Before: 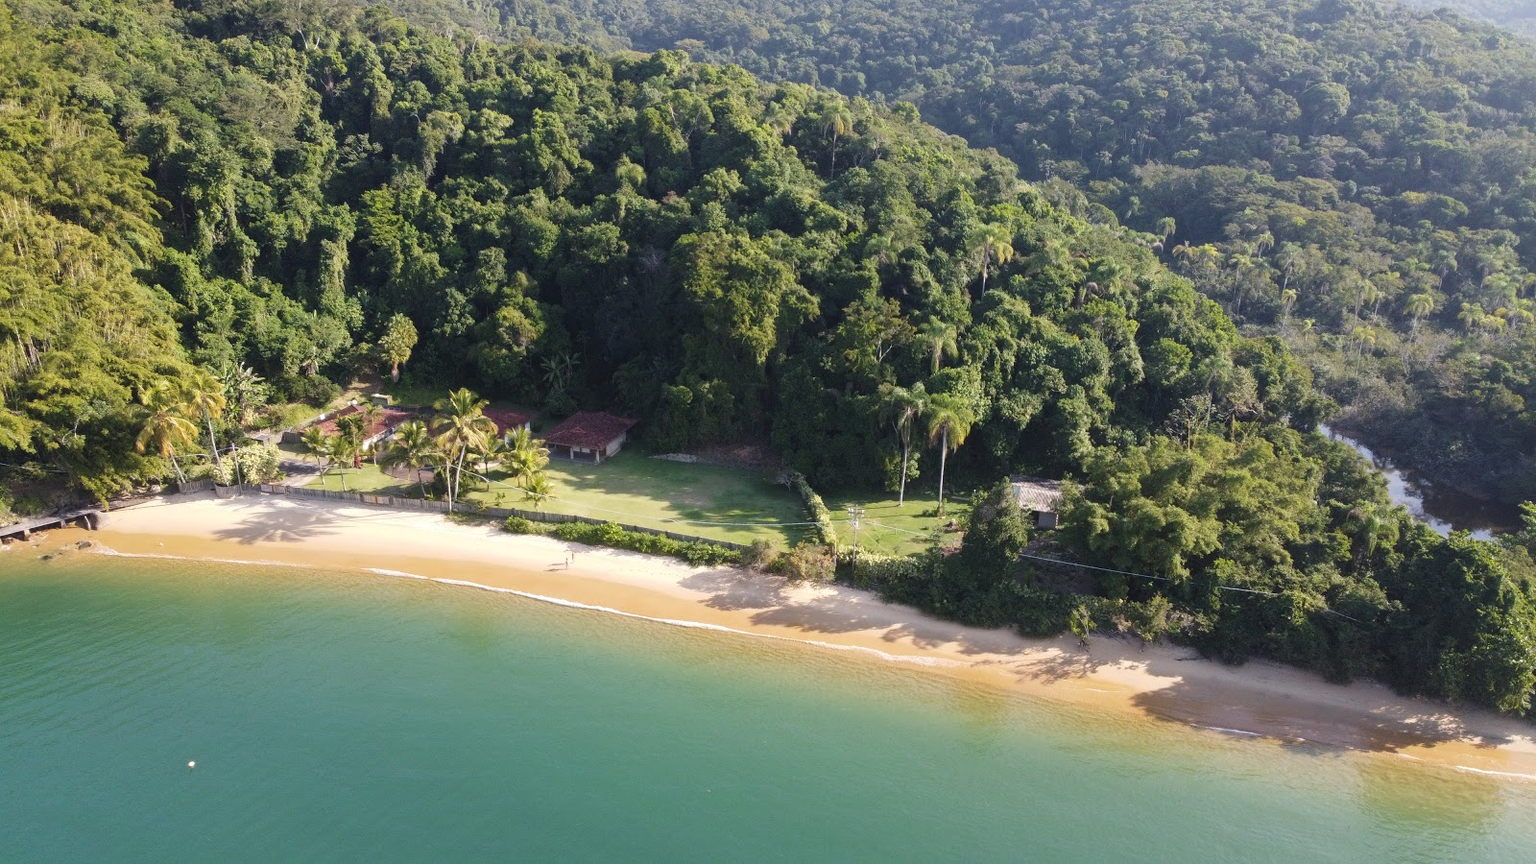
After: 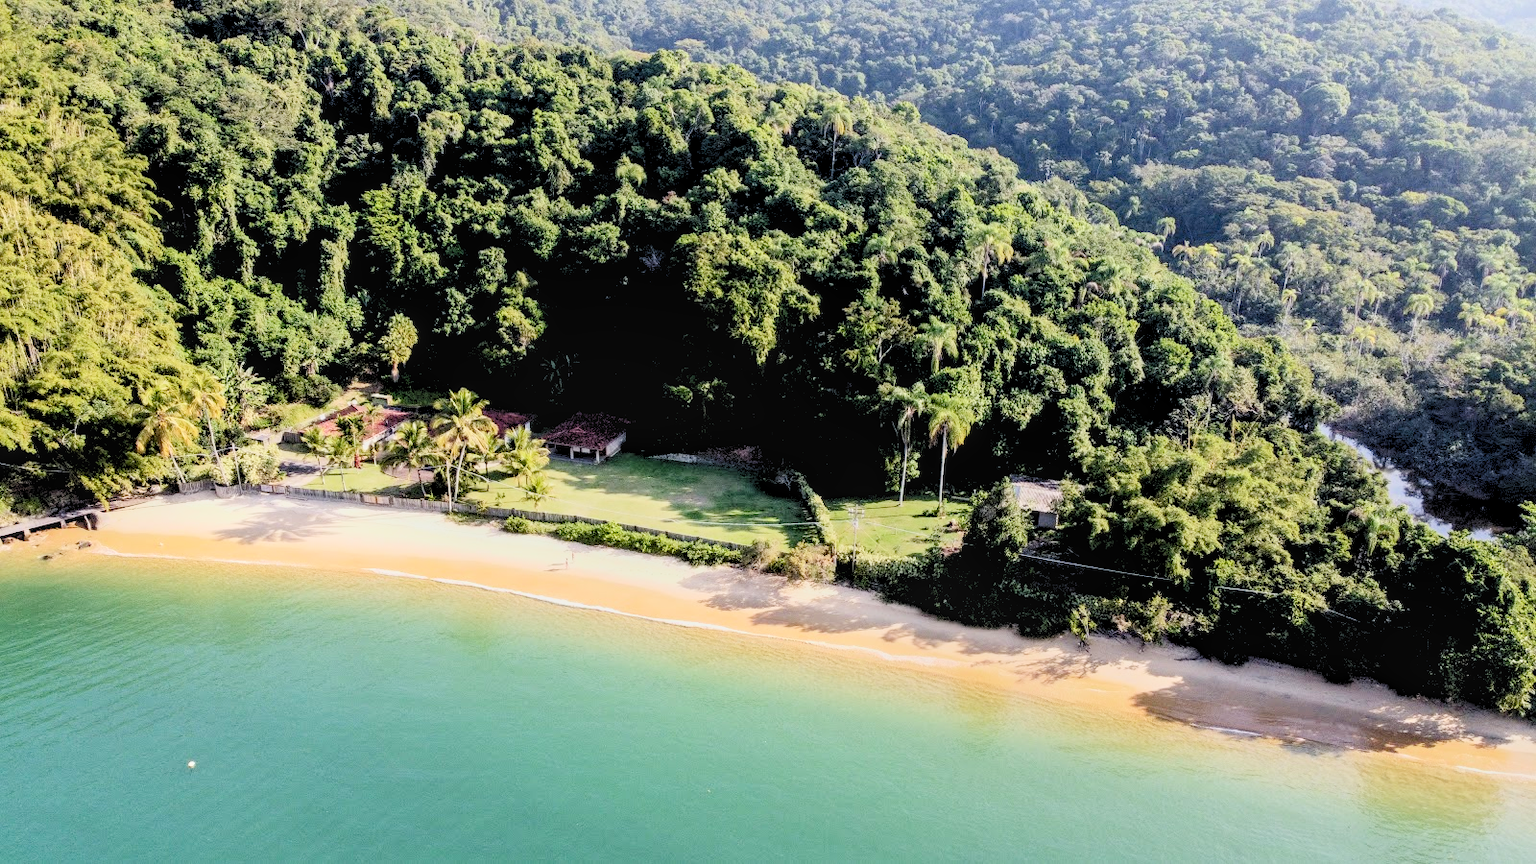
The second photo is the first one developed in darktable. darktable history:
levels: levels [0.072, 0.414, 0.976]
local contrast: on, module defaults
contrast brightness saturation: contrast 0.28
filmic rgb: black relative exposure -6.15 EV, white relative exposure 6.96 EV, hardness 2.23, color science v6 (2022)
